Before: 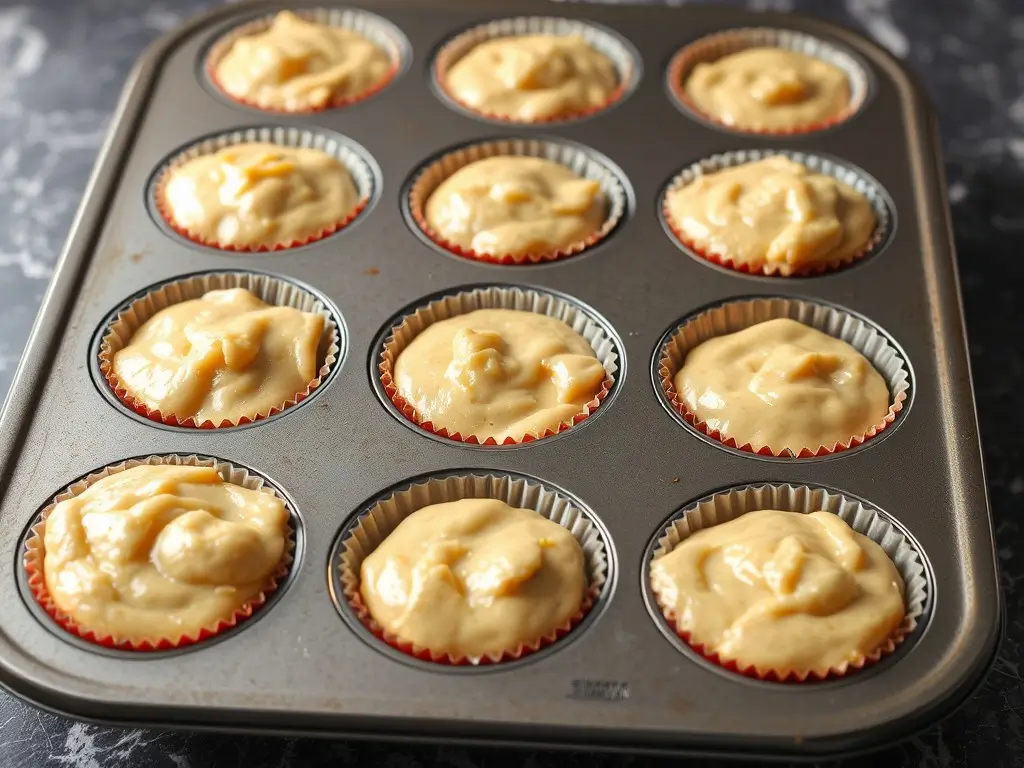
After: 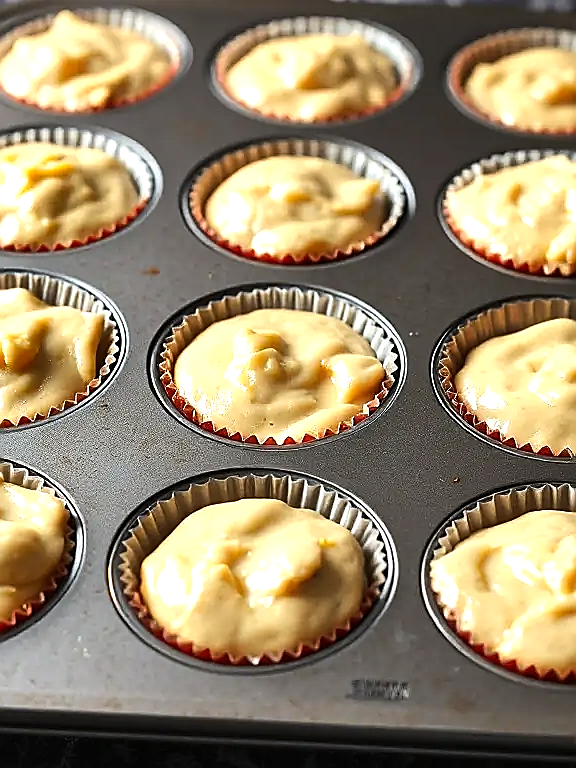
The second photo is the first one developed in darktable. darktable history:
shadows and highlights: soften with gaussian
sharpen: radius 1.4, amount 1.25, threshold 0.7
crop: left 21.496%, right 22.254%
tone equalizer: -8 EV -0.75 EV, -7 EV -0.7 EV, -6 EV -0.6 EV, -5 EV -0.4 EV, -3 EV 0.4 EV, -2 EV 0.6 EV, -1 EV 0.7 EV, +0 EV 0.75 EV, edges refinement/feathering 500, mask exposure compensation -1.57 EV, preserve details no
white balance: red 0.974, blue 1.044
